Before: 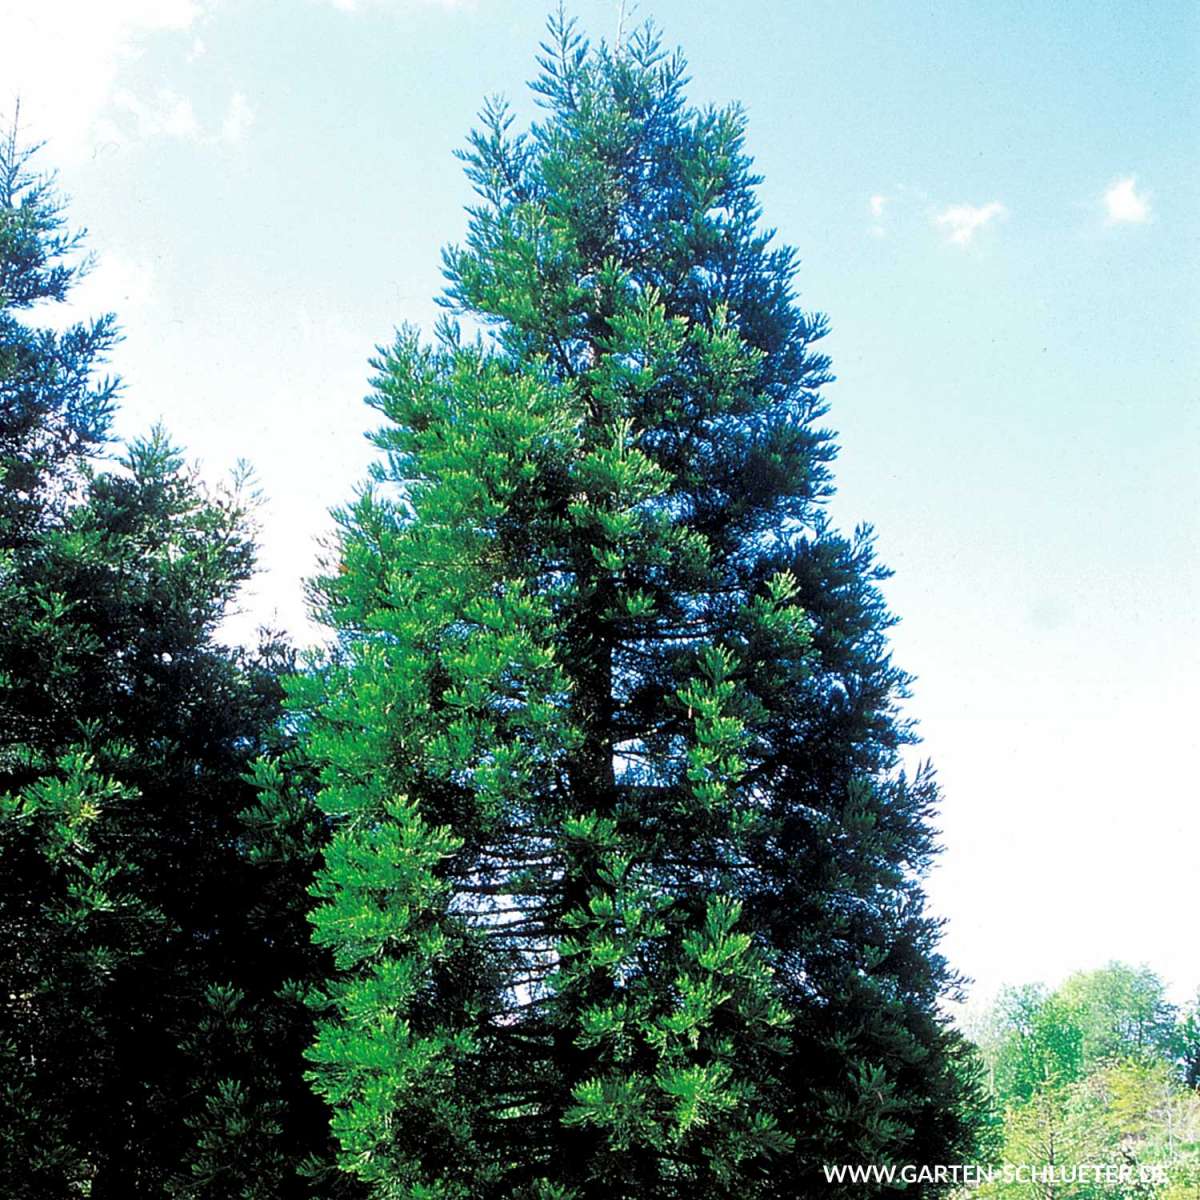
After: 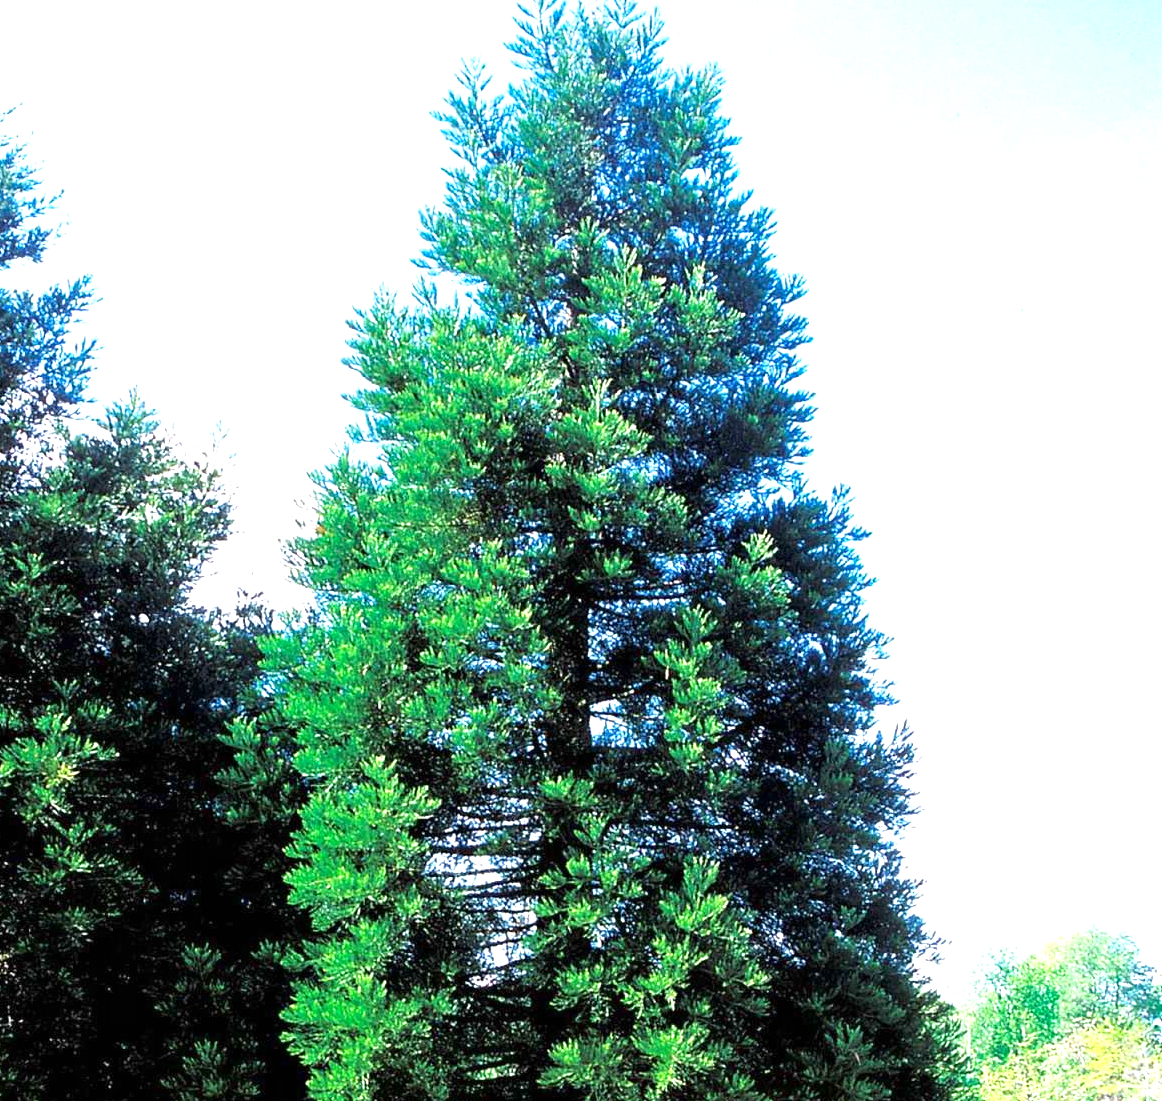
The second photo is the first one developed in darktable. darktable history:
haze removal: compatibility mode true, adaptive false
exposure: black level correction 0, exposure 0.9 EV, compensate highlight preservation false
crop: left 1.964%, top 3.251%, right 1.122%, bottom 4.933%
